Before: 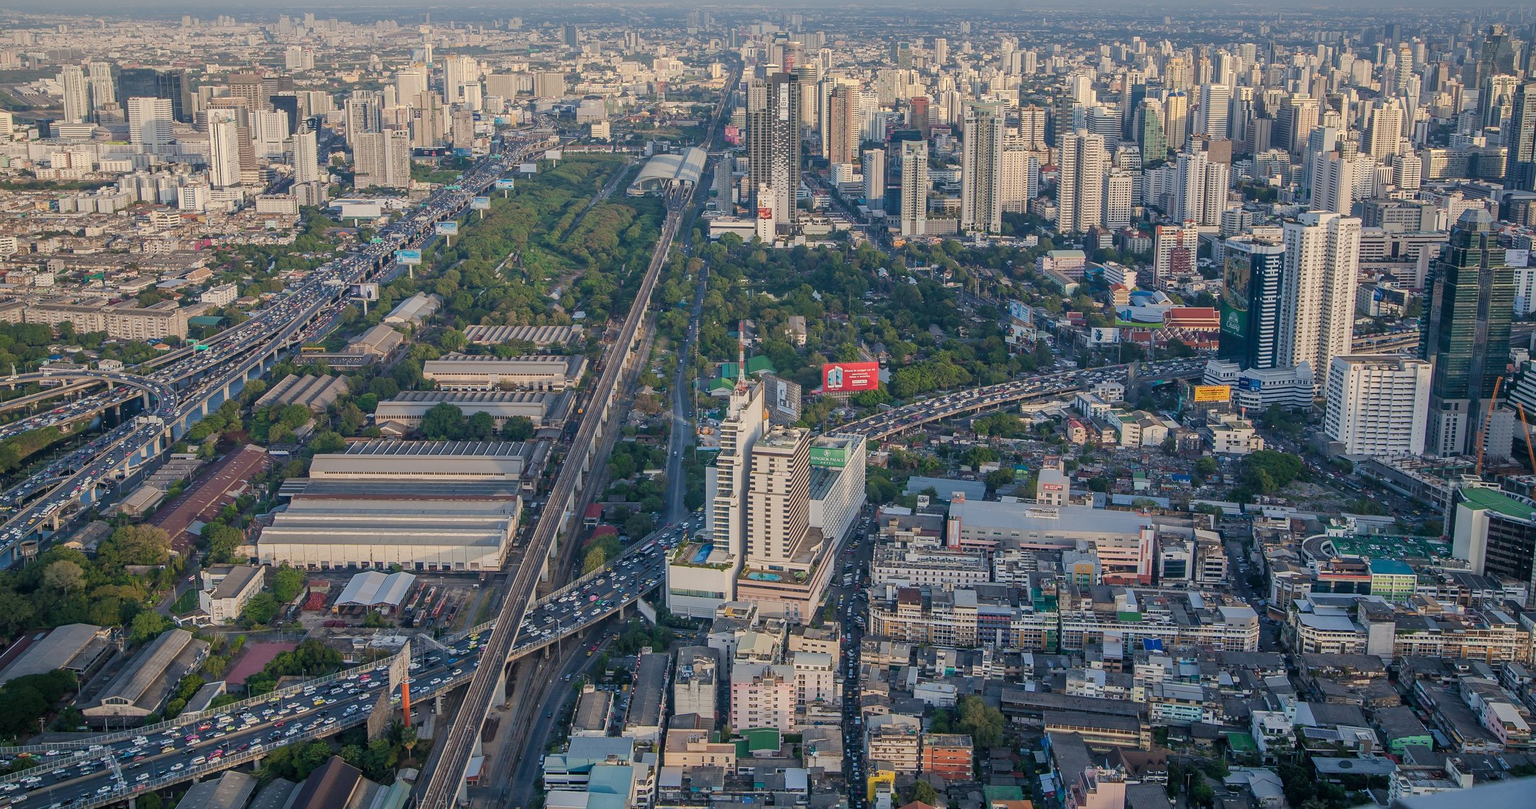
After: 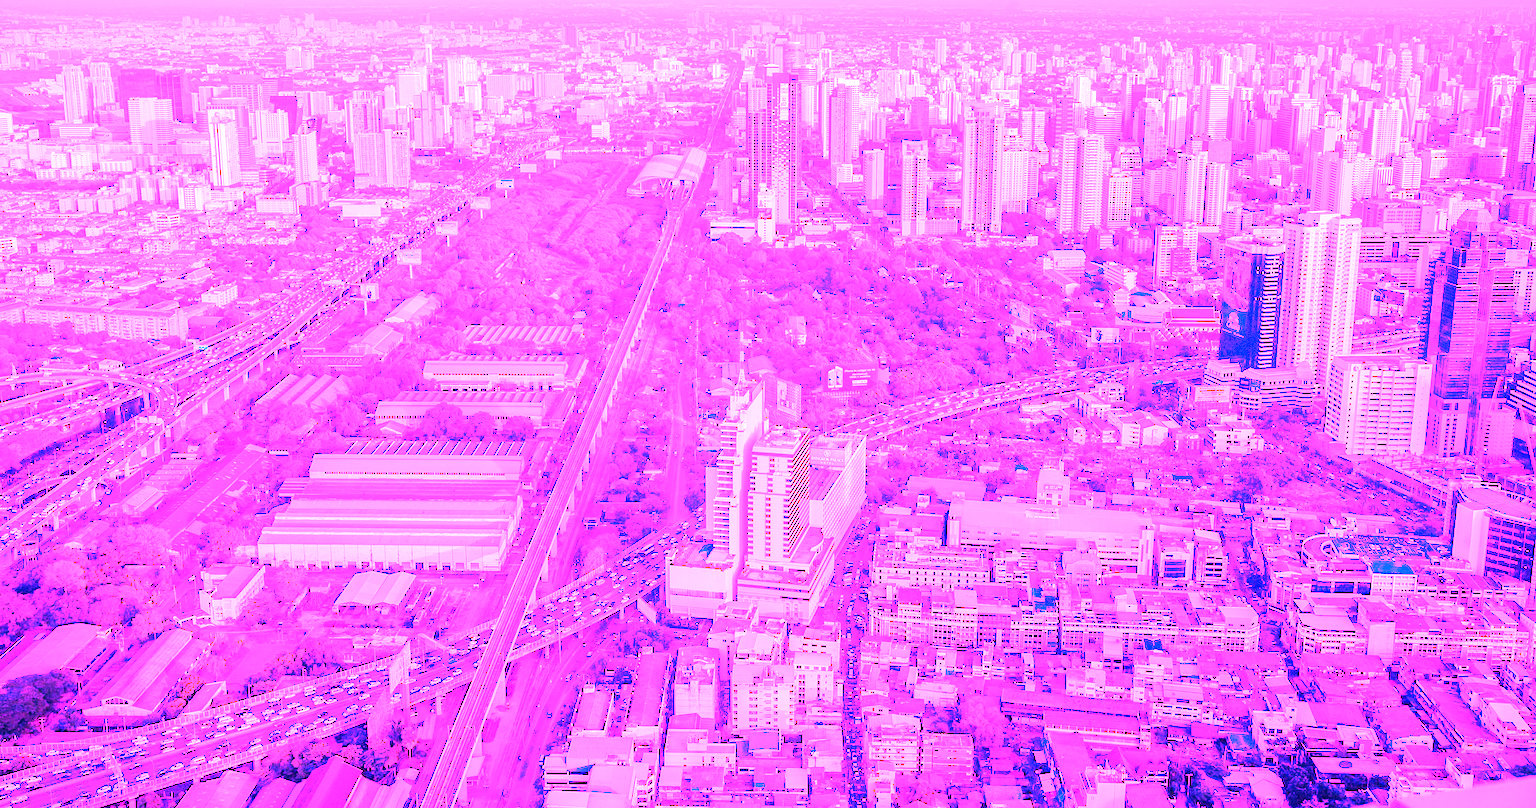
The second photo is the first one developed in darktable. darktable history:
white balance: red 8, blue 8
exposure: black level correction 0, exposure 0.5 EV, compensate highlight preservation false
grain: coarseness 0.09 ISO
